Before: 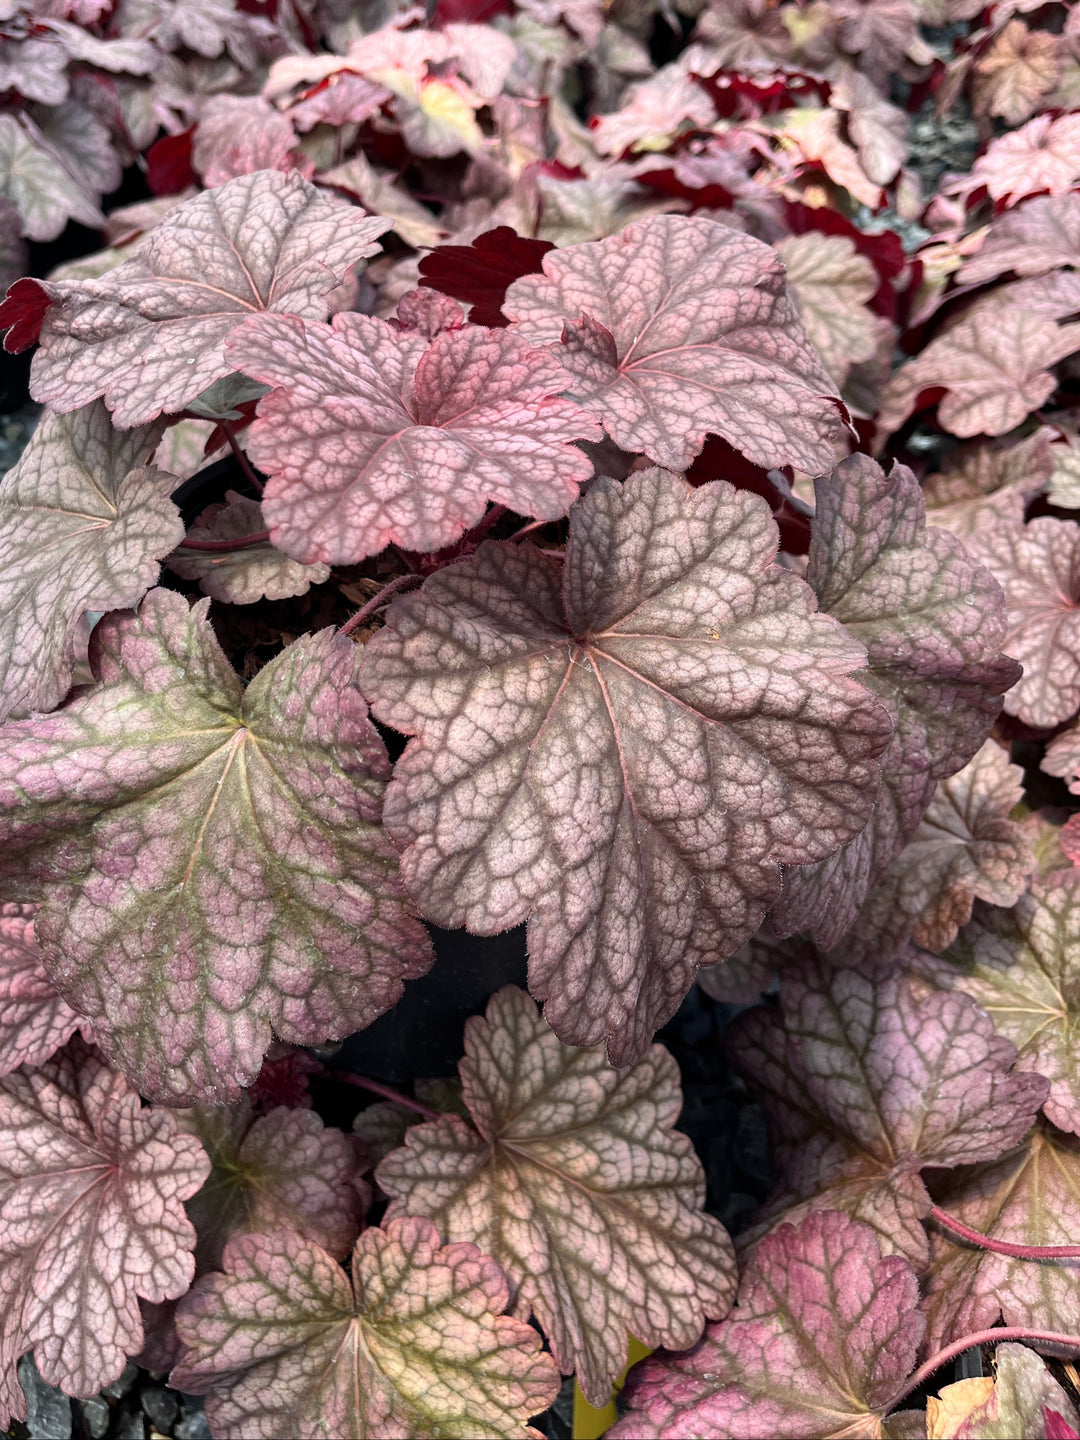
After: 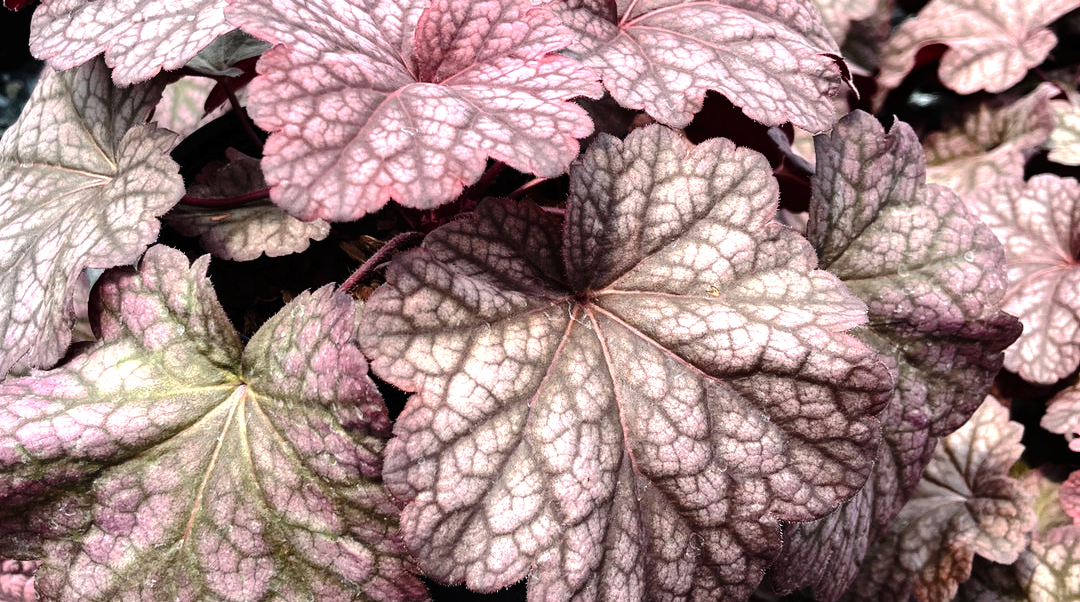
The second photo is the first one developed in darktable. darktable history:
crop and rotate: top 23.84%, bottom 34.294%
tone curve: curves: ch0 [(0, 0) (0.003, 0.008) (0.011, 0.01) (0.025, 0.012) (0.044, 0.023) (0.069, 0.033) (0.1, 0.046) (0.136, 0.075) (0.177, 0.116) (0.224, 0.171) (0.277, 0.235) (0.335, 0.312) (0.399, 0.397) (0.468, 0.466) (0.543, 0.54) (0.623, 0.62) (0.709, 0.701) (0.801, 0.782) (0.898, 0.877) (1, 1)], preserve colors none
tone equalizer: -8 EV -0.75 EV, -7 EV -0.7 EV, -6 EV -0.6 EV, -5 EV -0.4 EV, -3 EV 0.4 EV, -2 EV 0.6 EV, -1 EV 0.7 EV, +0 EV 0.75 EV, edges refinement/feathering 500, mask exposure compensation -1.57 EV, preserve details no
